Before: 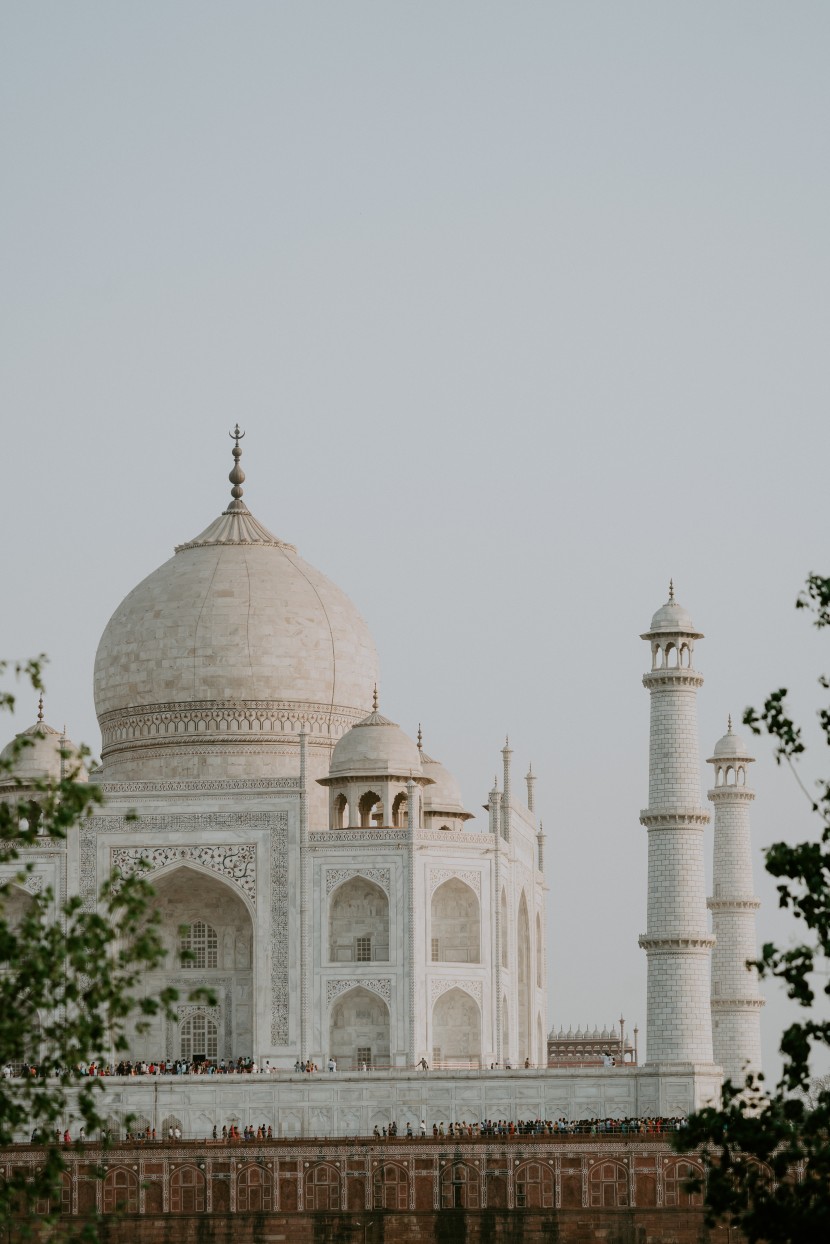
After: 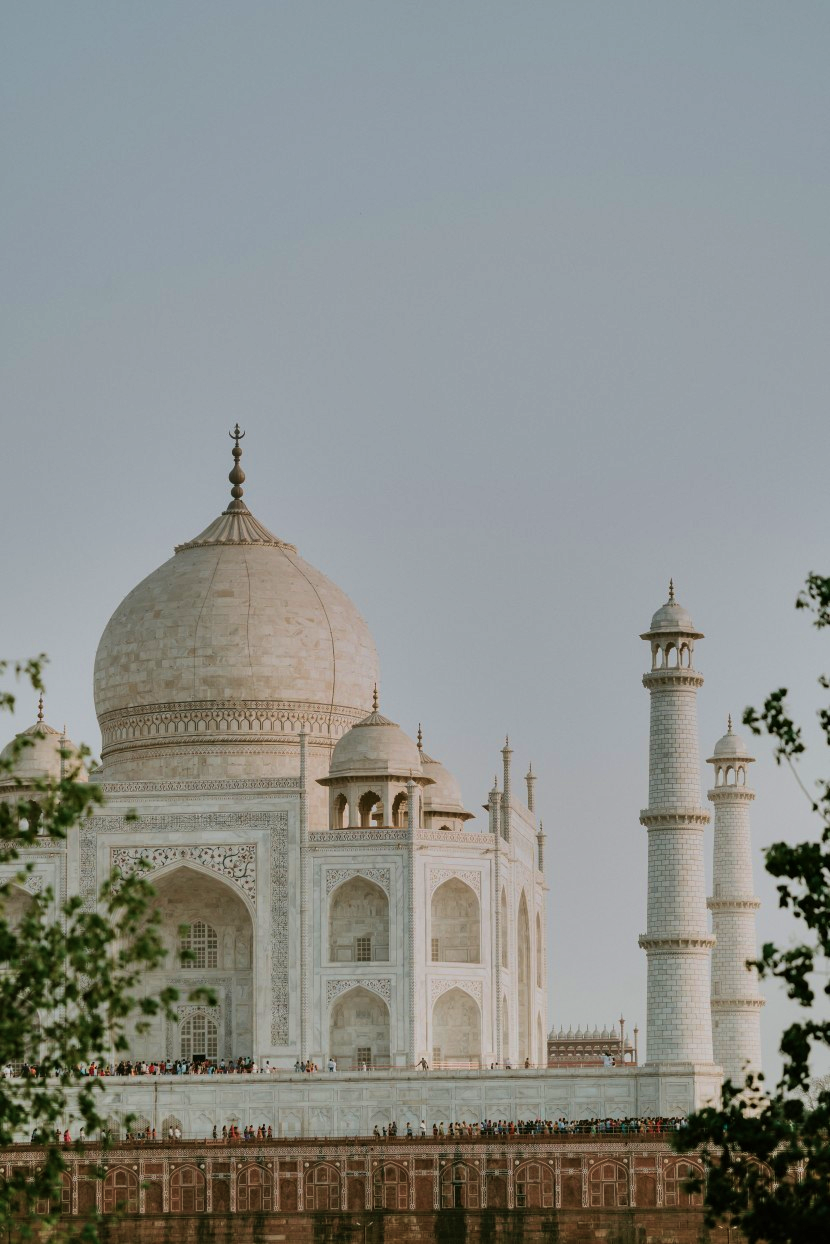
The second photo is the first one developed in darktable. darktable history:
velvia: strength 39.63%
tone equalizer: on, module defaults
shadows and highlights: radius 100.41, shadows 50.55, highlights -64.36, highlights color adjustment 49.82%, soften with gaussian
